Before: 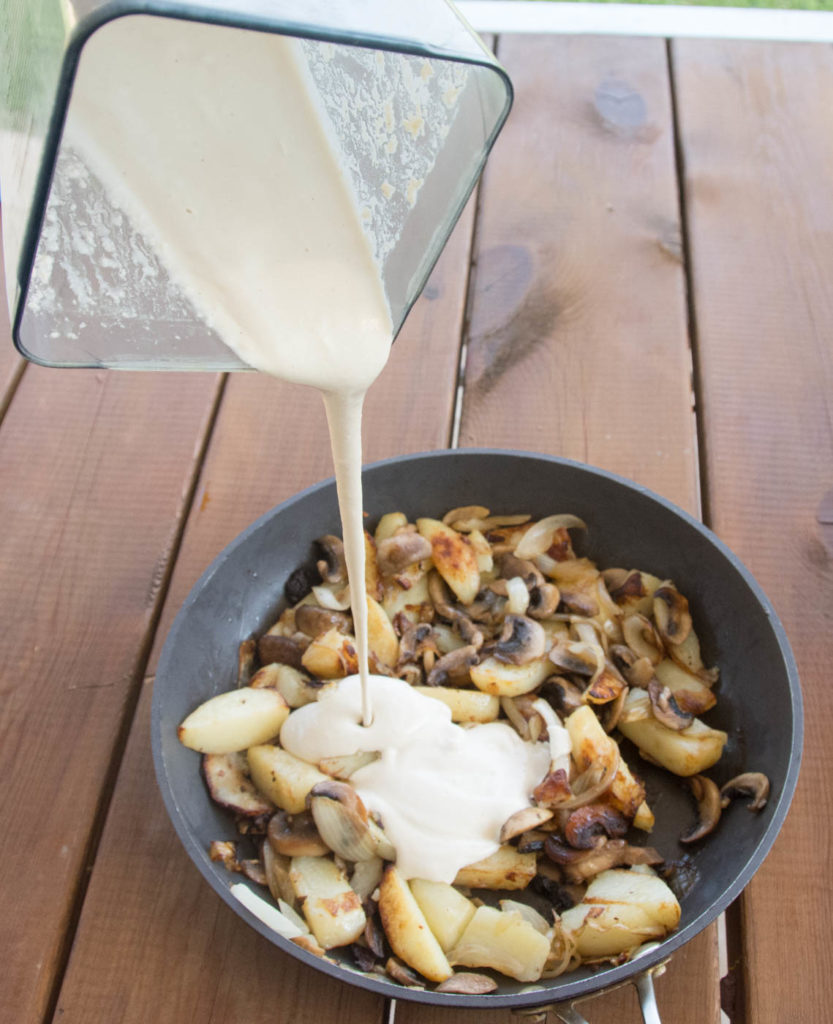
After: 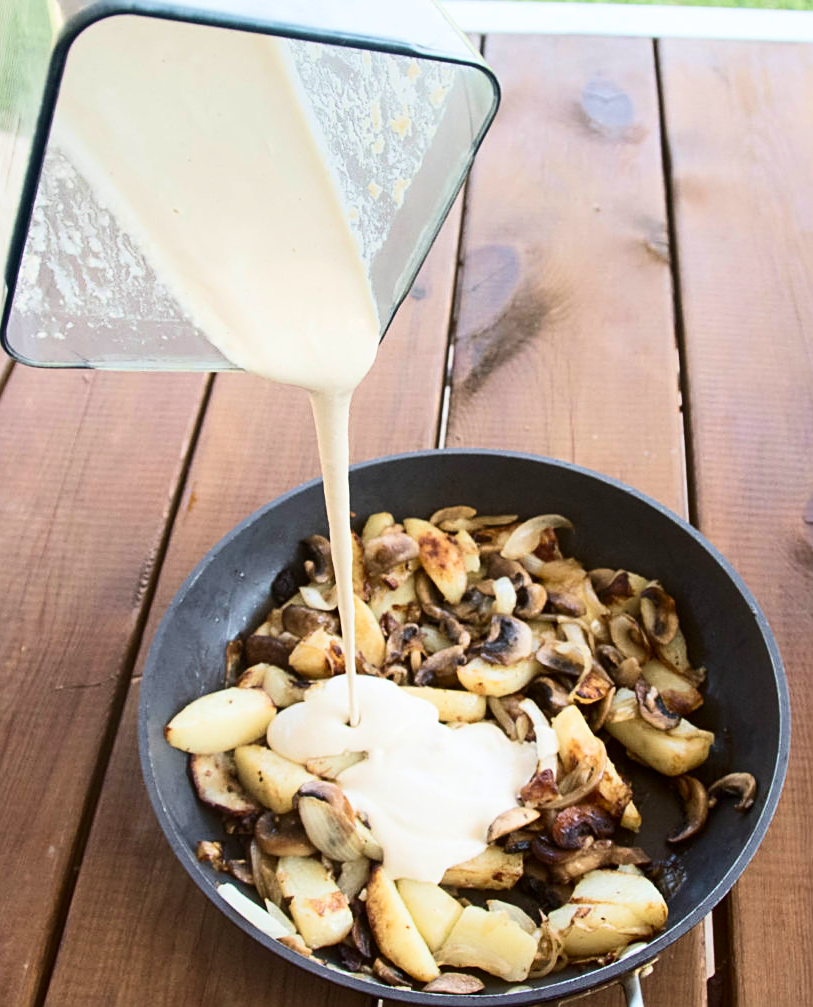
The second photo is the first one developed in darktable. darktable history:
crop and rotate: left 1.776%, right 0.553%, bottom 1.629%
velvia: on, module defaults
sharpen: on, module defaults
contrast brightness saturation: contrast 0.277
